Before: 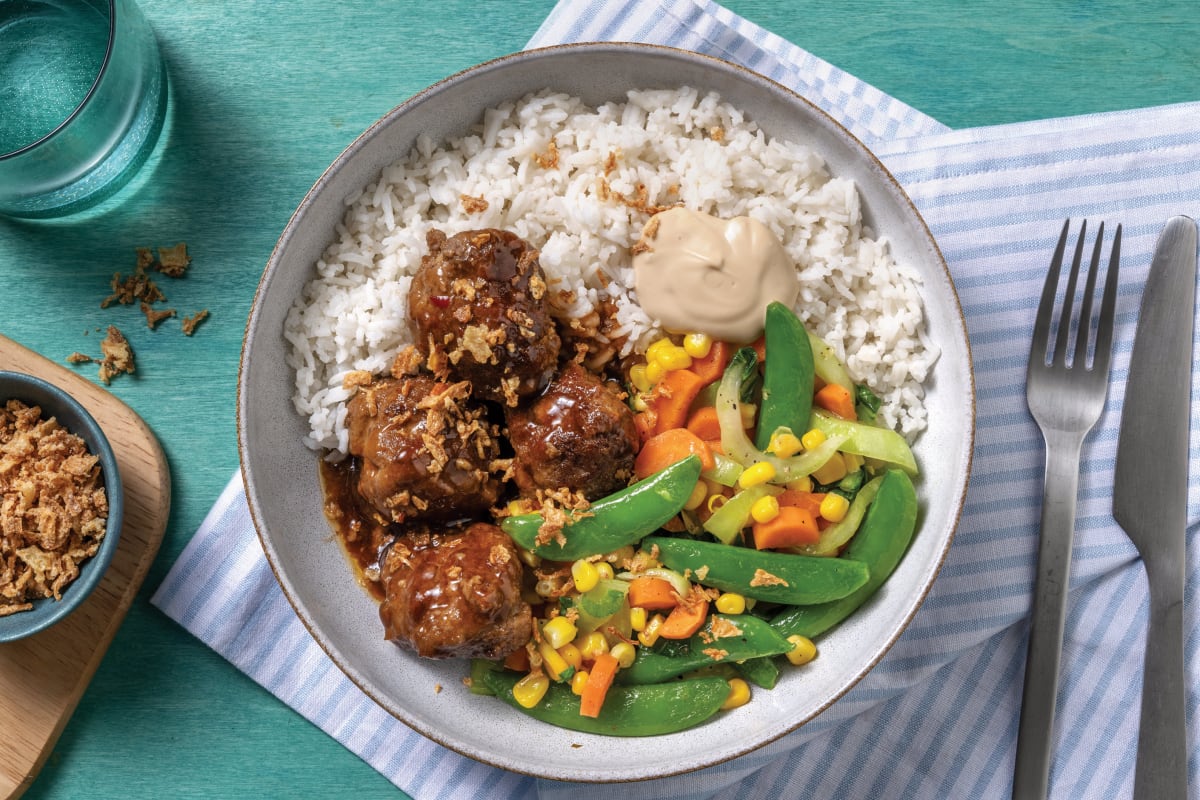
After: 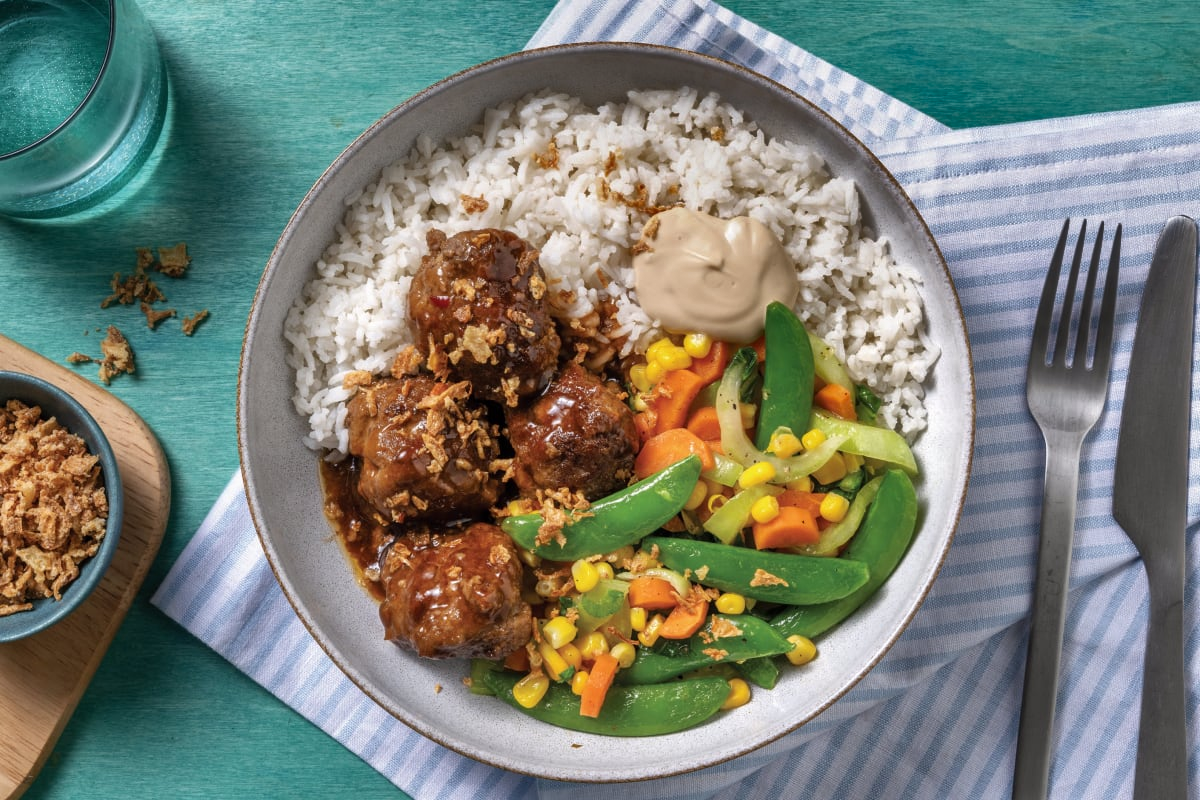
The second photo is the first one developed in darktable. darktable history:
shadows and highlights: shadows 24.2, highlights -79.73, highlights color adjustment 45.6%, soften with gaussian
